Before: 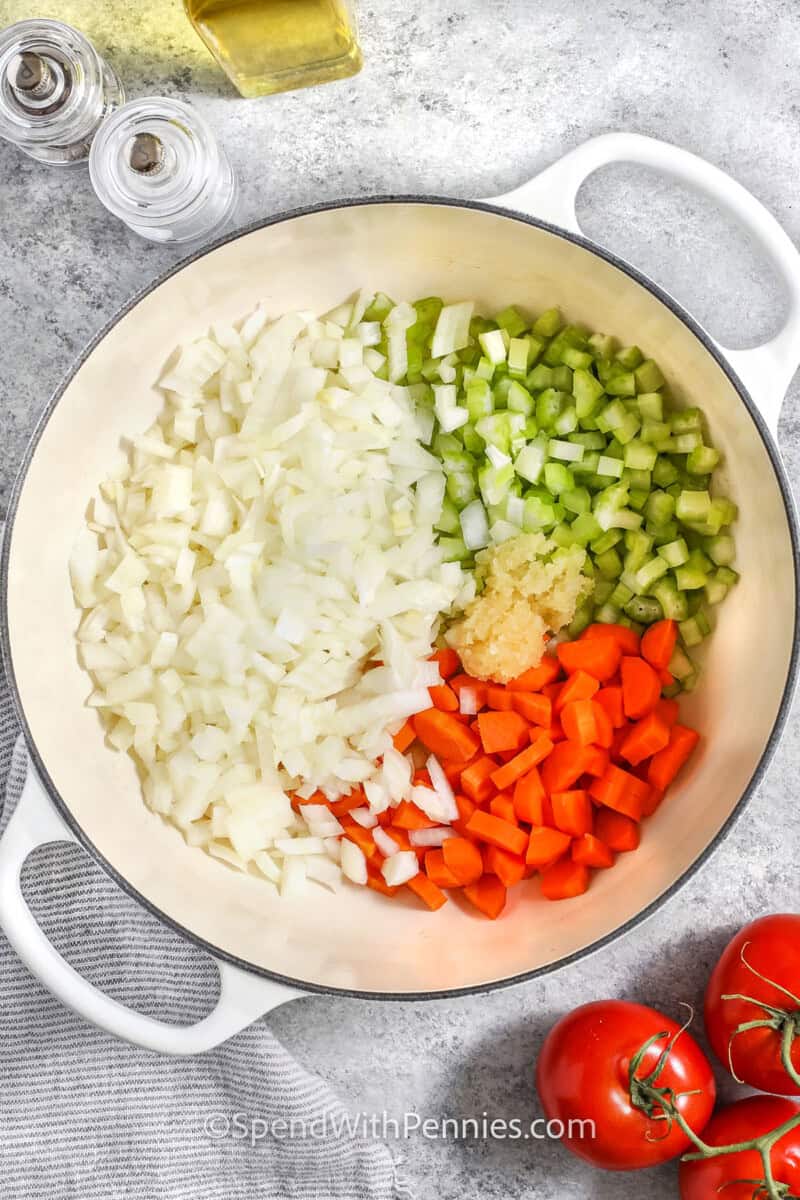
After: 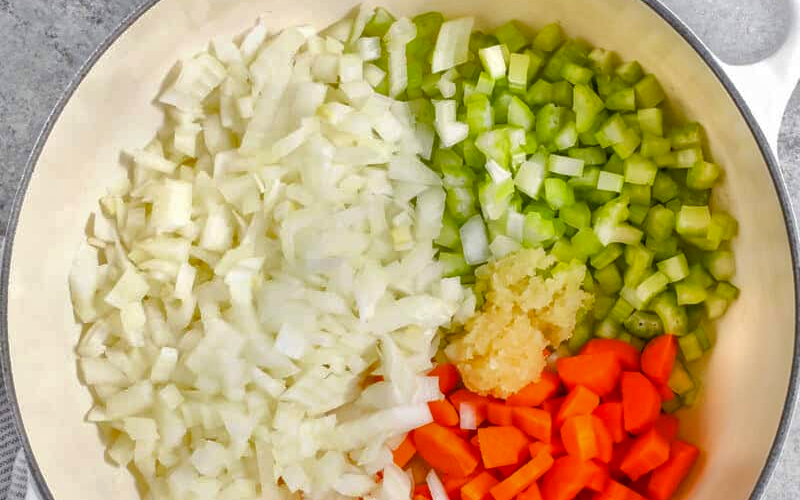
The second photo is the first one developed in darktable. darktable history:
color balance rgb: perceptual saturation grading › global saturation 27.572%, perceptual saturation grading › highlights -25.707%, perceptual saturation grading › shadows 24.14%
shadows and highlights: on, module defaults
crop and rotate: top 23.79%, bottom 34.53%
